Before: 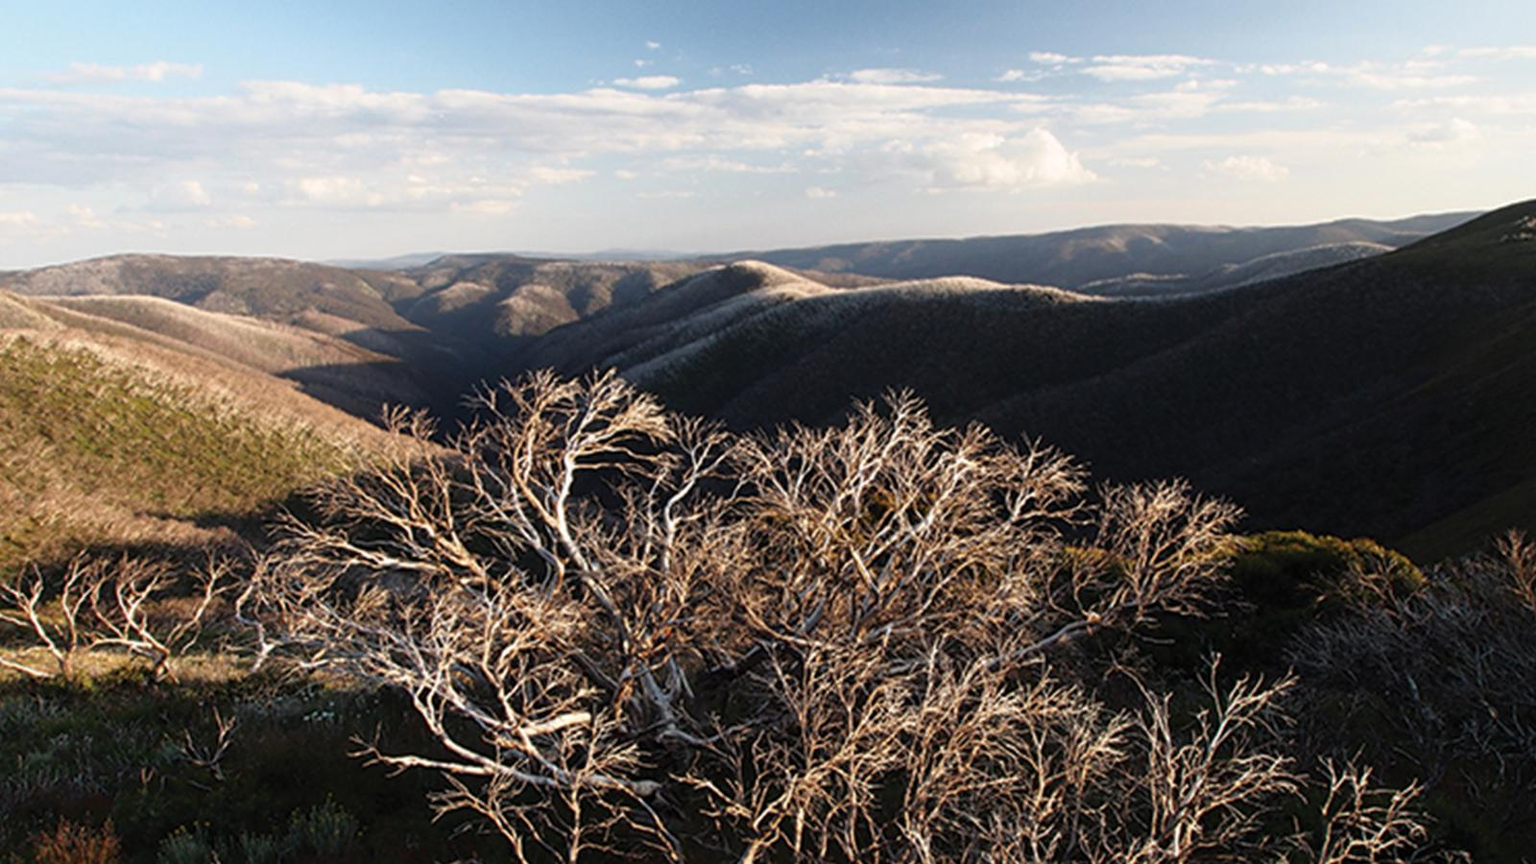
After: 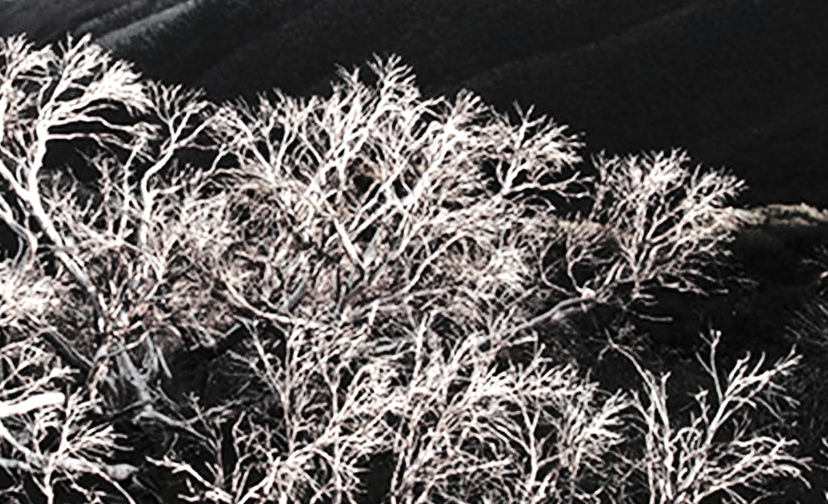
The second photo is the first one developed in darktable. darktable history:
exposure: exposure 1 EV, compensate highlight preservation false
crop: left 34.479%, top 38.822%, right 13.718%, bottom 5.172%
color contrast: green-magenta contrast 0.3, blue-yellow contrast 0.15
base curve: curves: ch0 [(0, 0) (0.036, 0.025) (0.121, 0.166) (0.206, 0.329) (0.605, 0.79) (1, 1)], preserve colors none
